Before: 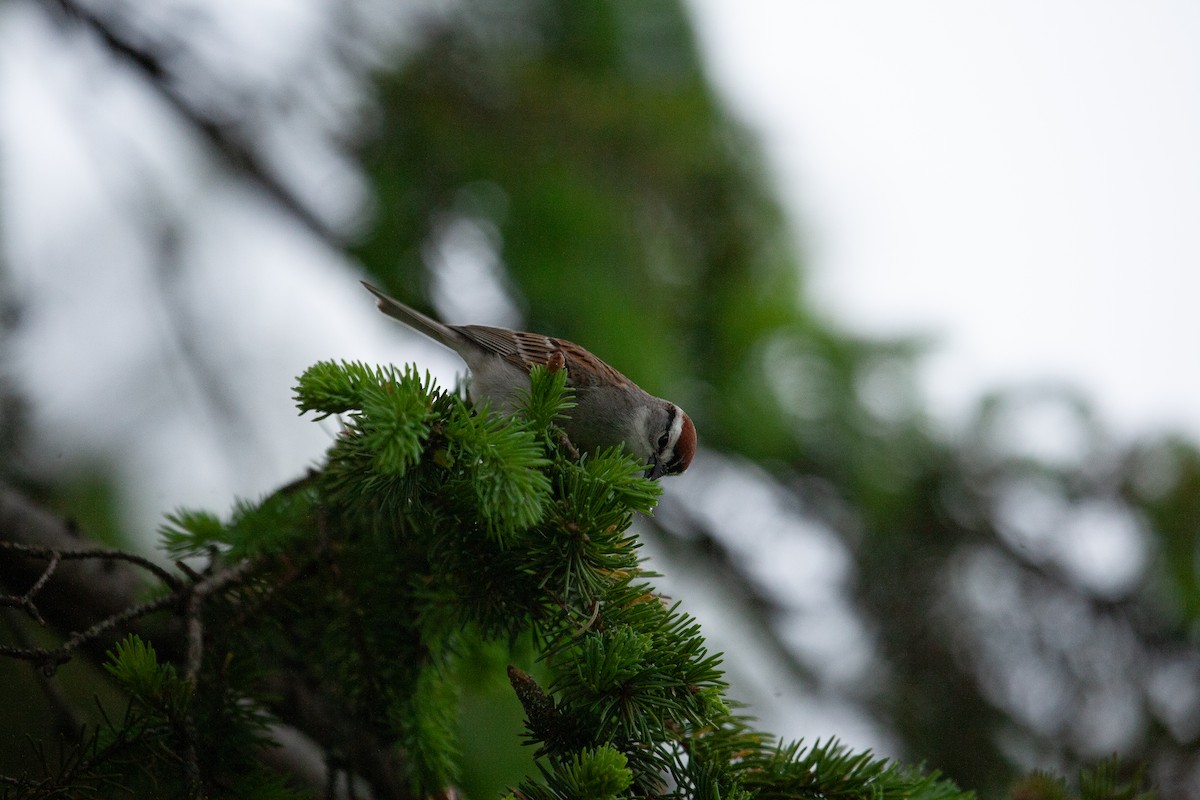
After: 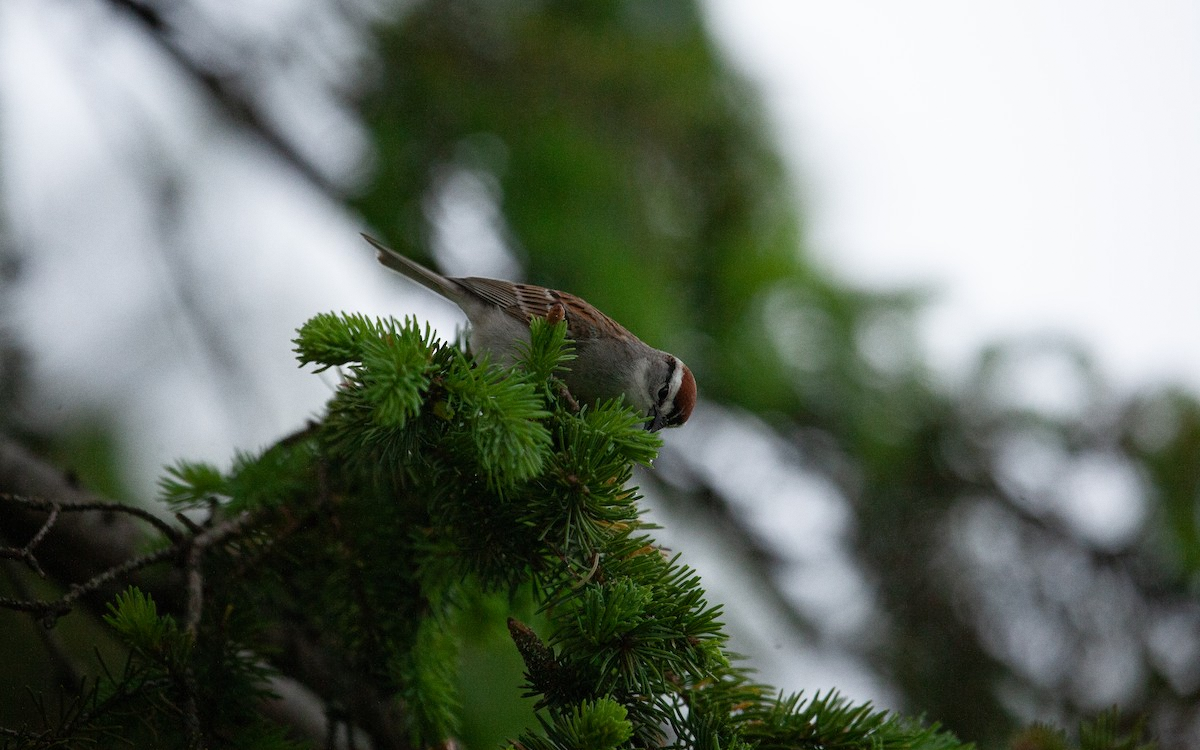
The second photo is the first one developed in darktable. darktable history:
crop and rotate: top 6.25%
grain: coarseness 0.09 ISO, strength 10%
